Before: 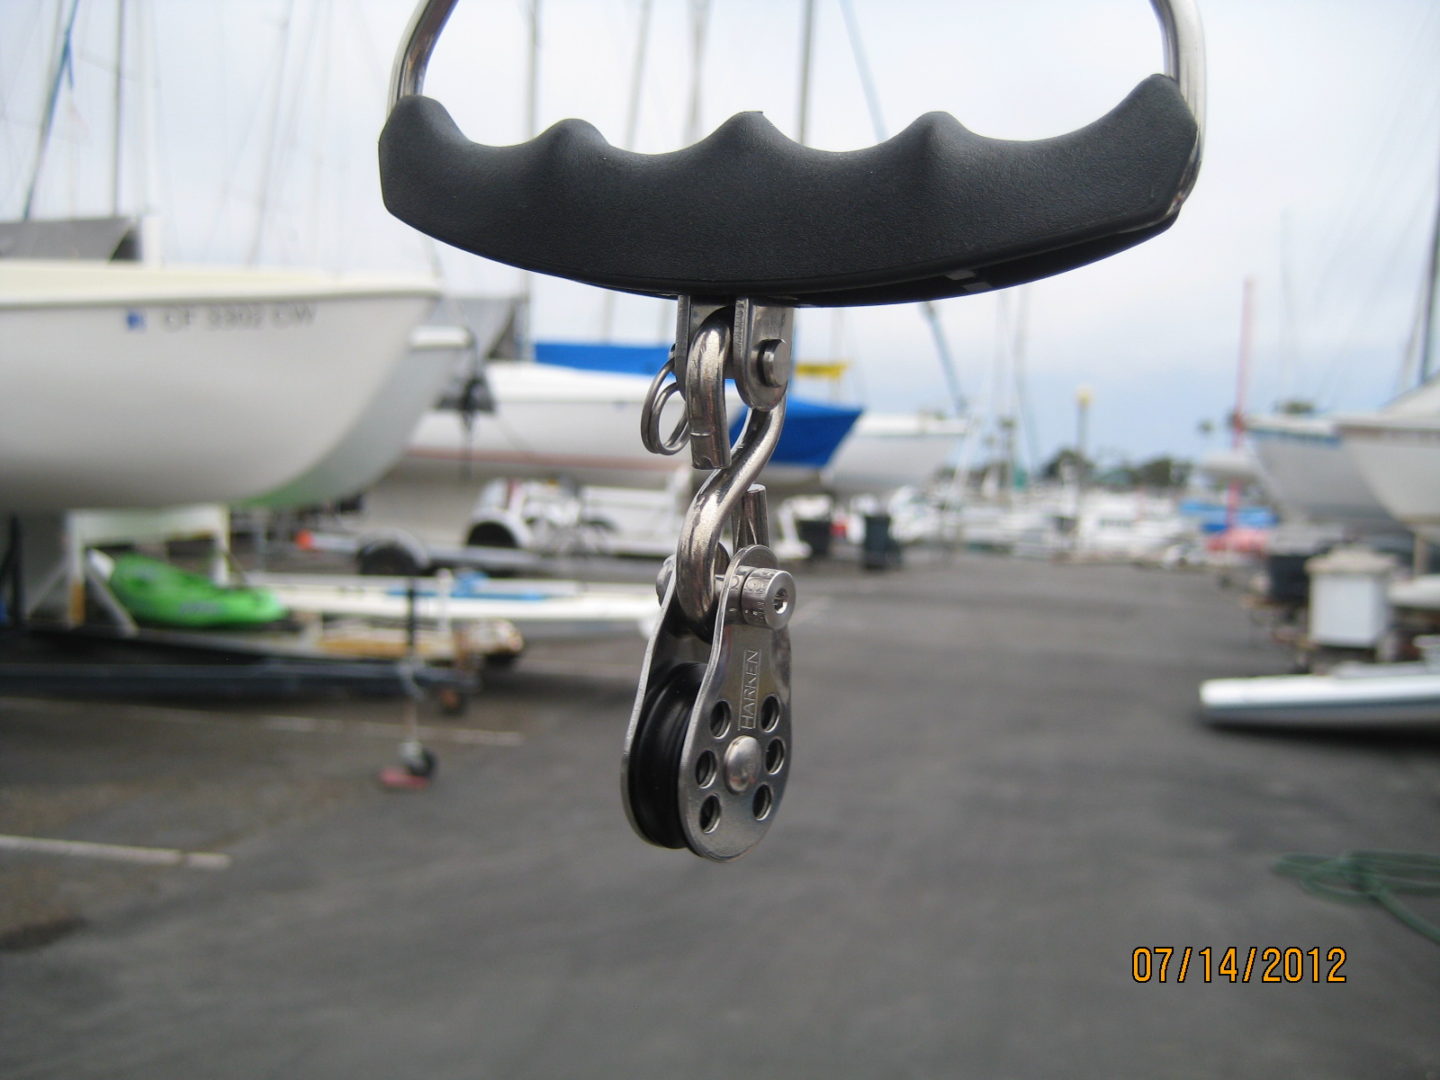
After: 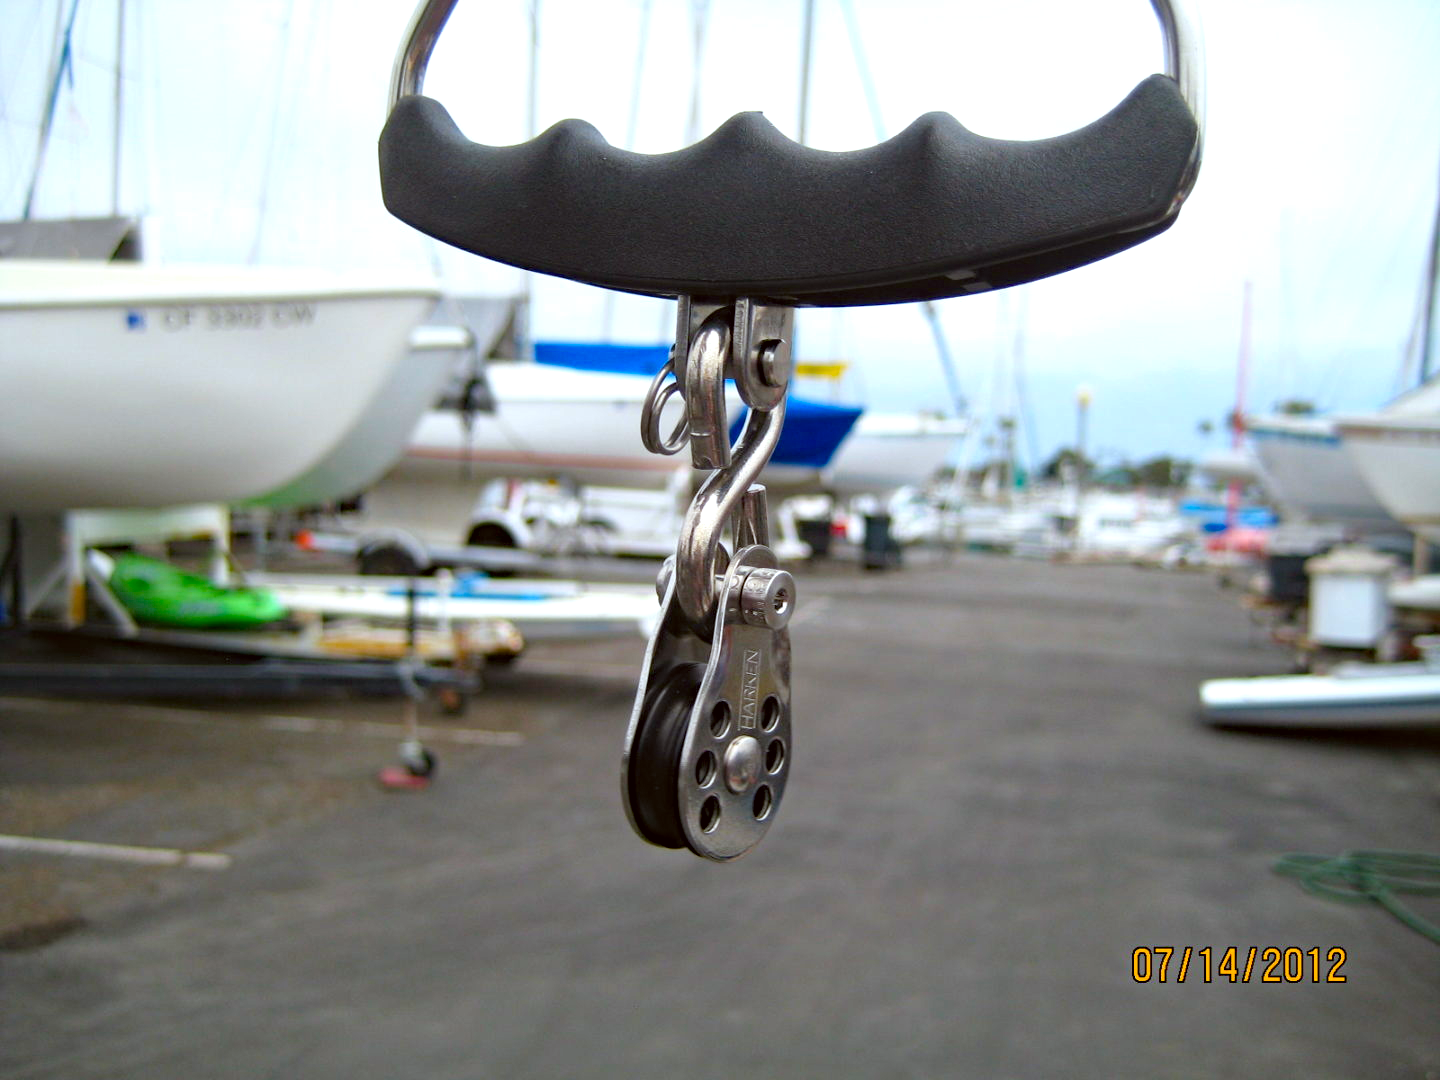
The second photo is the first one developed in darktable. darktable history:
exposure: exposure 0.493 EV, compensate highlight preservation false
color correction: highlights a* -3.28, highlights b* -6.24, shadows a* 3.1, shadows b* 5.19
color balance rgb: linear chroma grading › shadows -8%, linear chroma grading › global chroma 10%, perceptual saturation grading › global saturation 2%, perceptual saturation grading › highlights -2%, perceptual saturation grading › mid-tones 4%, perceptual saturation grading › shadows 8%, perceptual brilliance grading › global brilliance 2%, perceptual brilliance grading › highlights -4%, global vibrance 16%, saturation formula JzAzBz (2021)
haze removal: strength 0.29, distance 0.25, compatibility mode true, adaptive false
